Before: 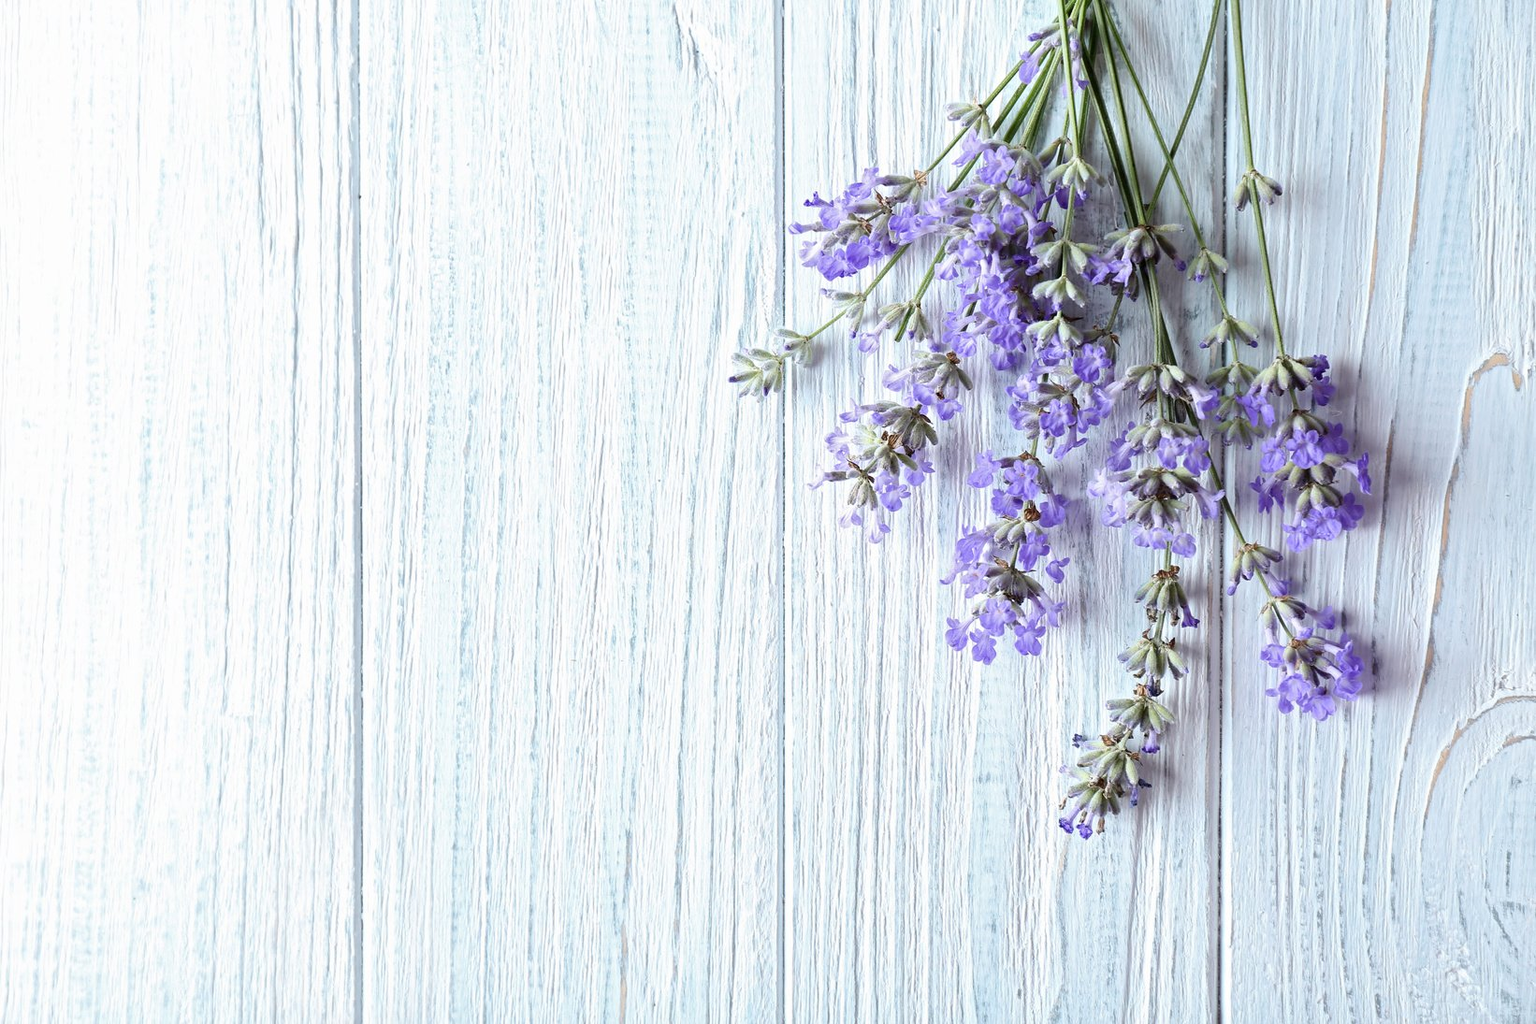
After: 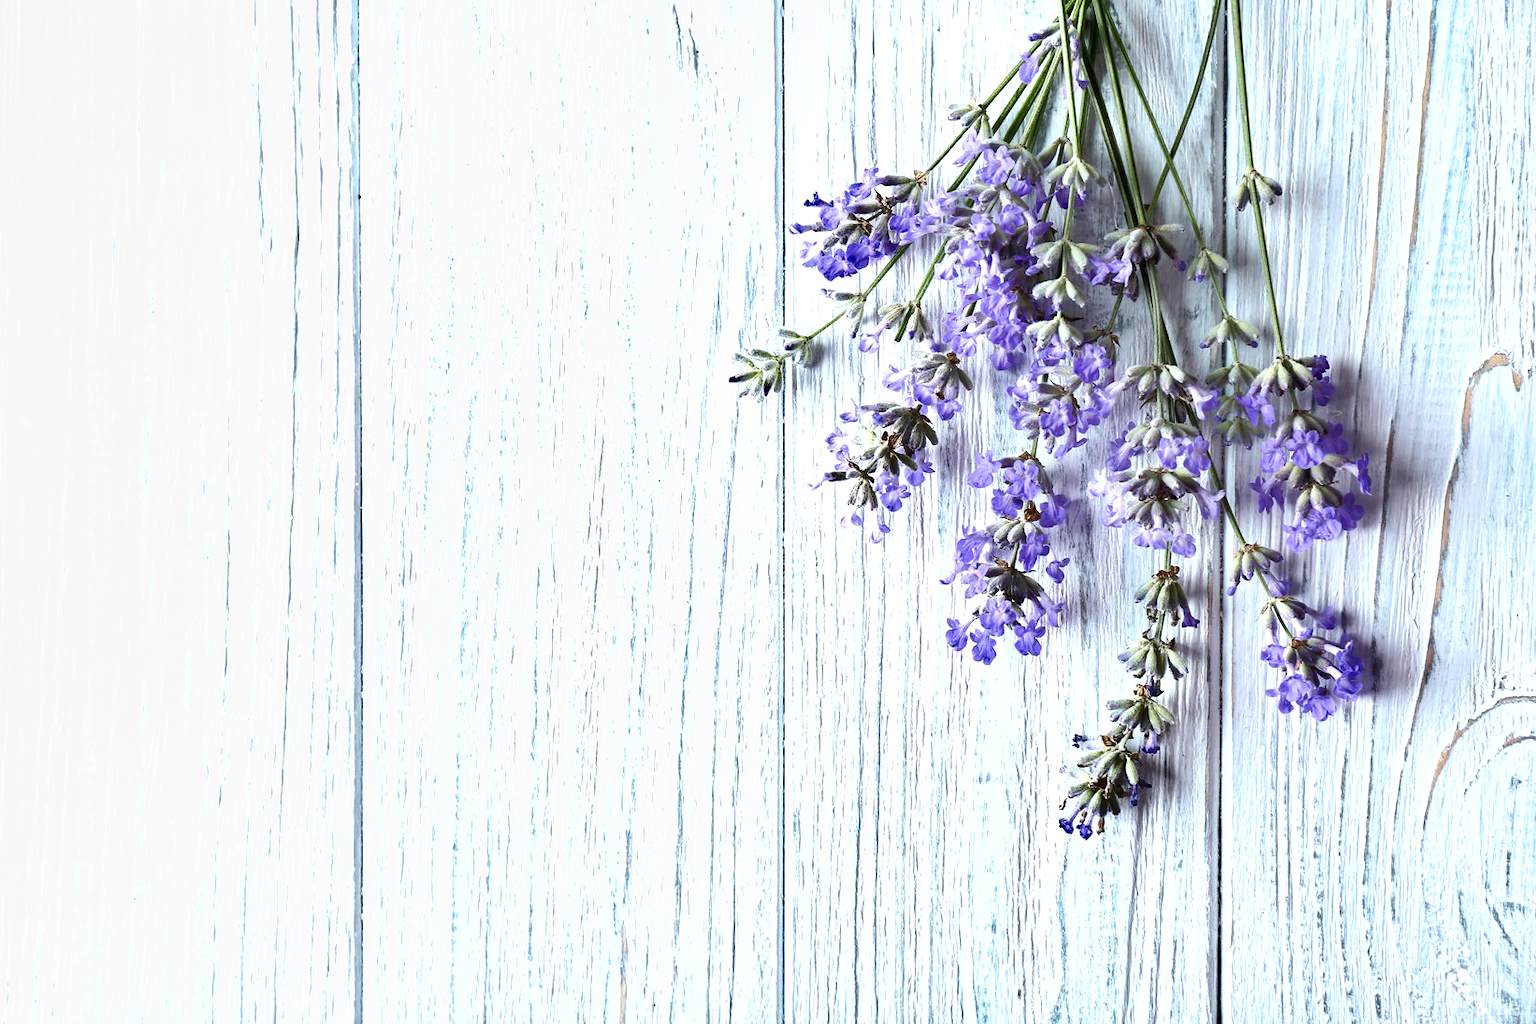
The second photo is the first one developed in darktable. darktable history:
shadows and highlights: low approximation 0.01, soften with gaussian
tone equalizer: -8 EV -0.387 EV, -7 EV -0.357 EV, -6 EV -0.361 EV, -5 EV -0.257 EV, -3 EV 0.244 EV, -2 EV 0.332 EV, -1 EV 0.378 EV, +0 EV 0.447 EV
